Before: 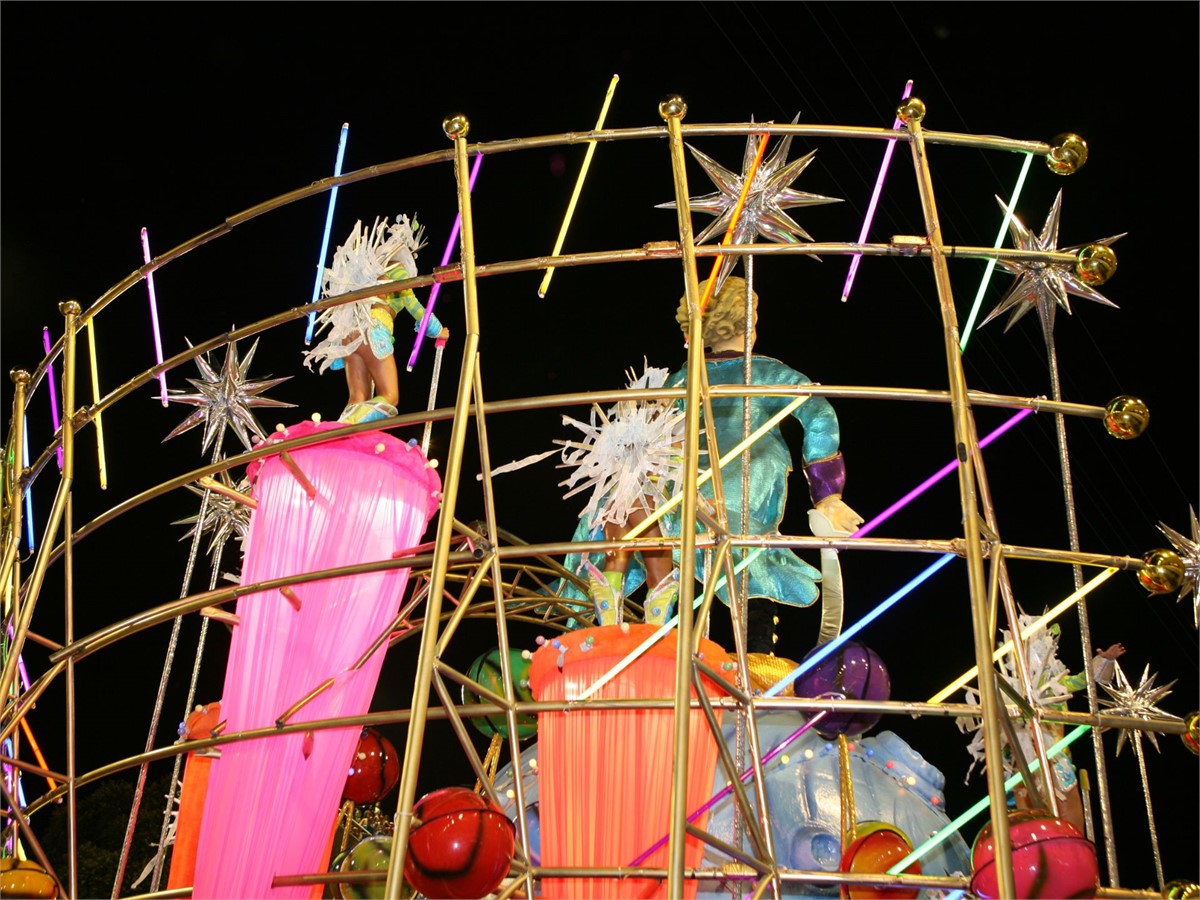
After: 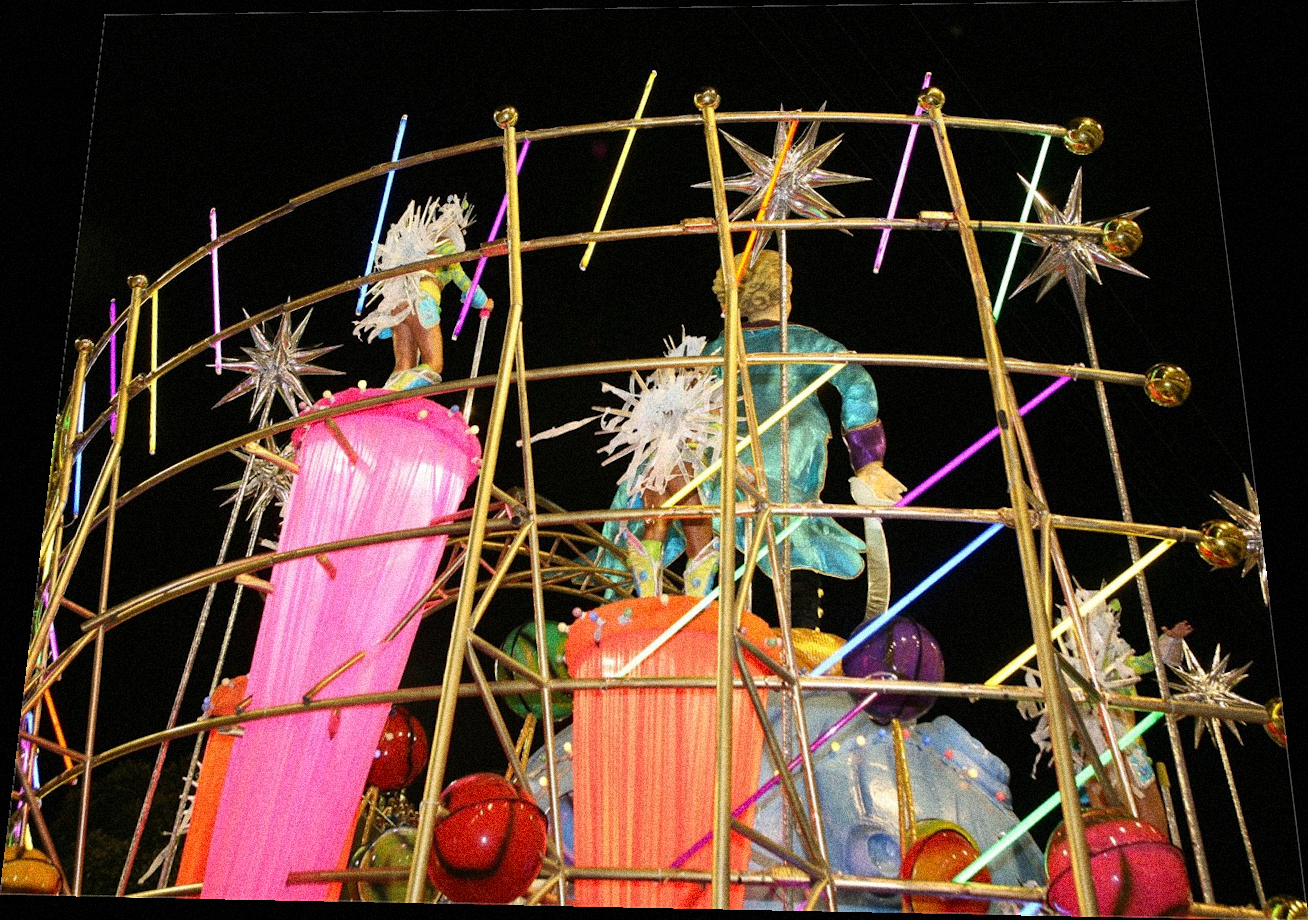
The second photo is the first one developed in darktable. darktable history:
rotate and perspective: rotation 0.128°, lens shift (vertical) -0.181, lens shift (horizontal) -0.044, shear 0.001, automatic cropping off
grain: coarseness 14.49 ISO, strength 48.04%, mid-tones bias 35%
